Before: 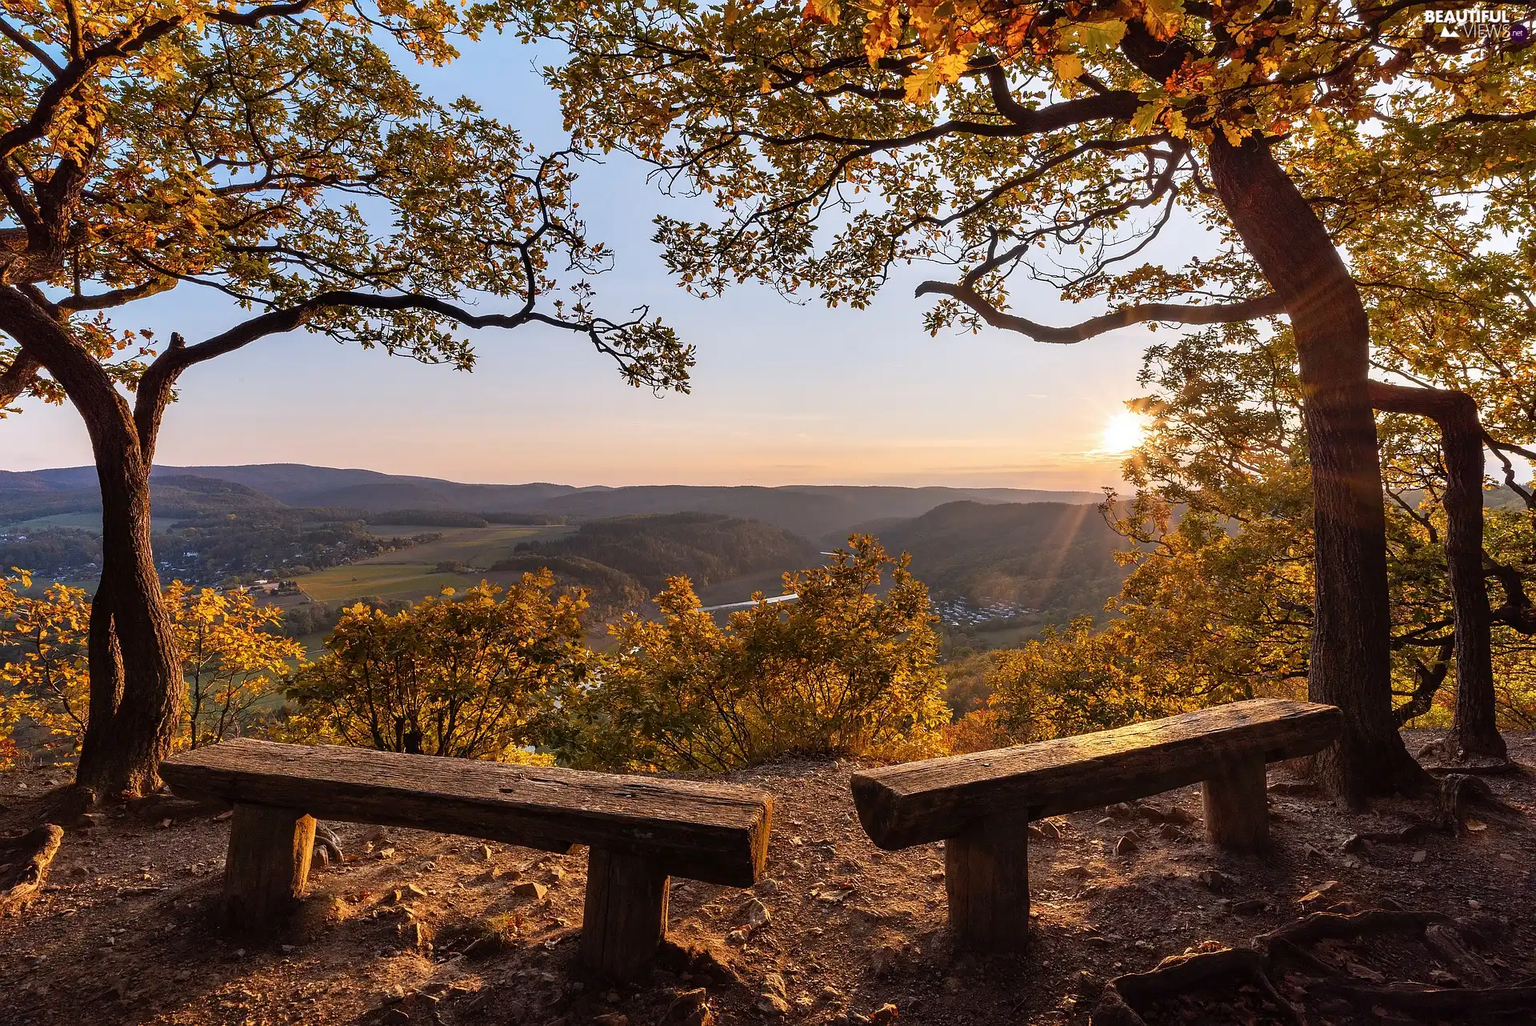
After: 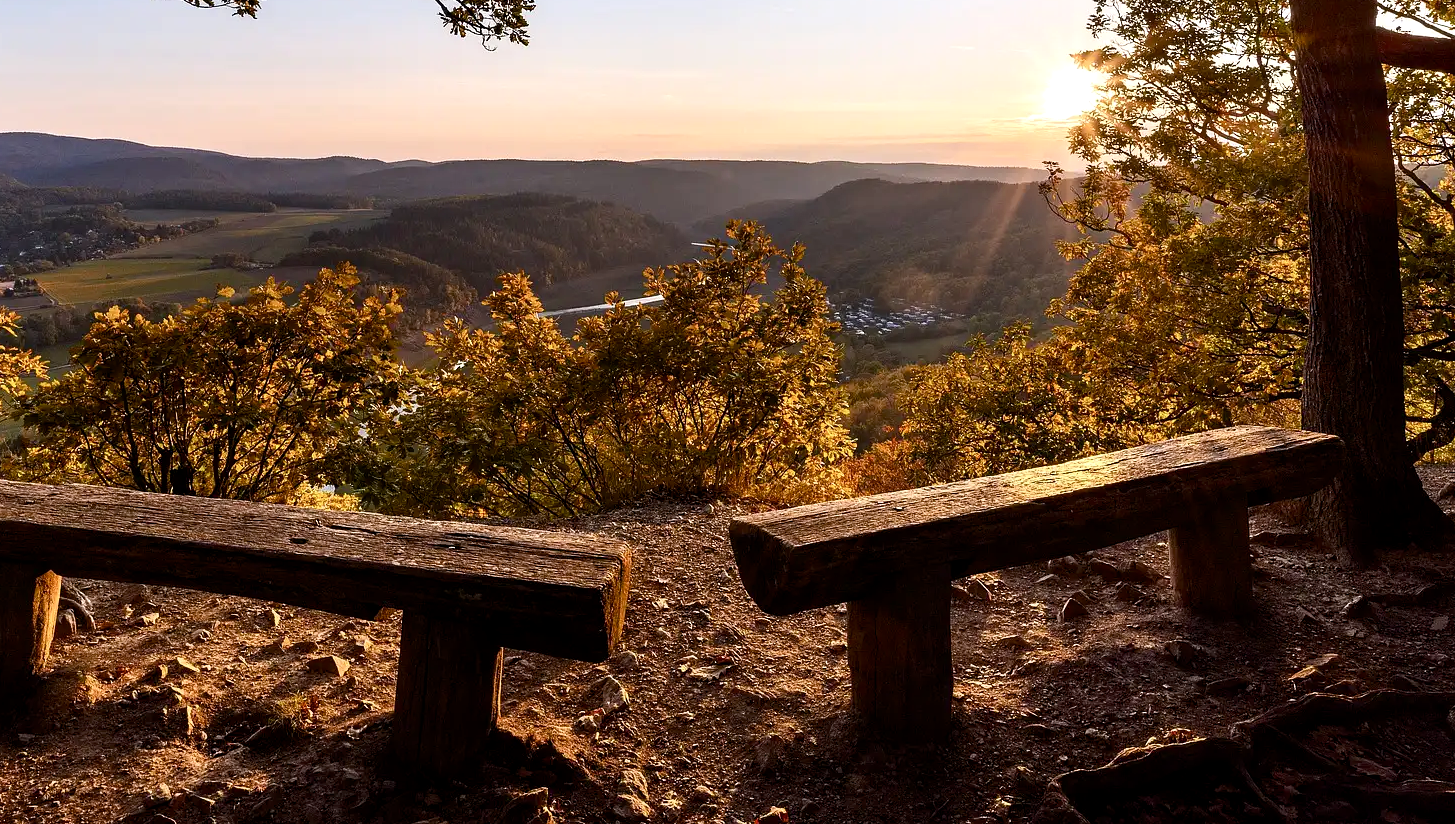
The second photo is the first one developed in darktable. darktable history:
contrast brightness saturation: contrast 0.142
color balance rgb: global offset › luminance -0.247%, perceptual saturation grading › global saturation -0.053%, perceptual saturation grading › highlights -15.957%, perceptual saturation grading › shadows 24.82%, contrast 14.732%
crop and rotate: left 17.437%, top 34.901%, right 6.736%, bottom 0.808%
